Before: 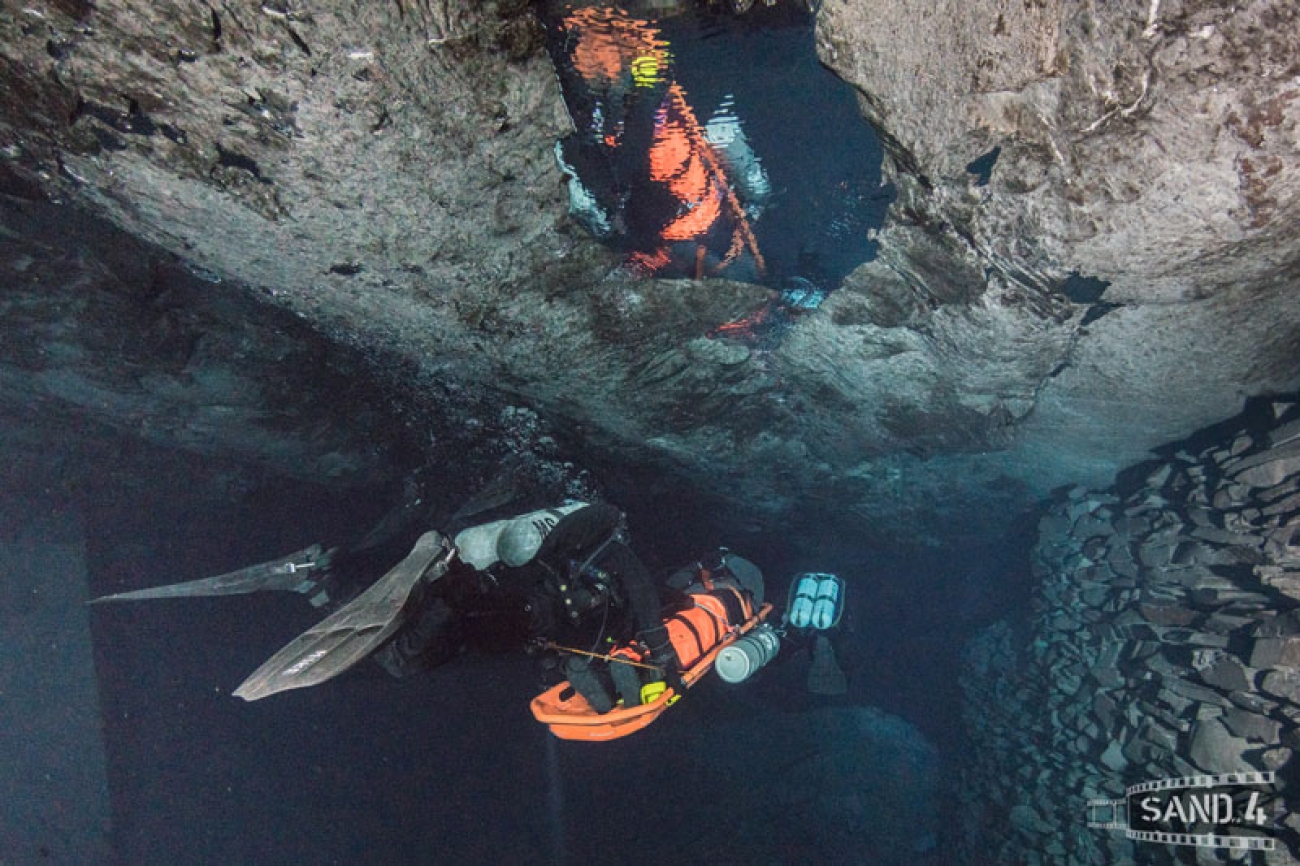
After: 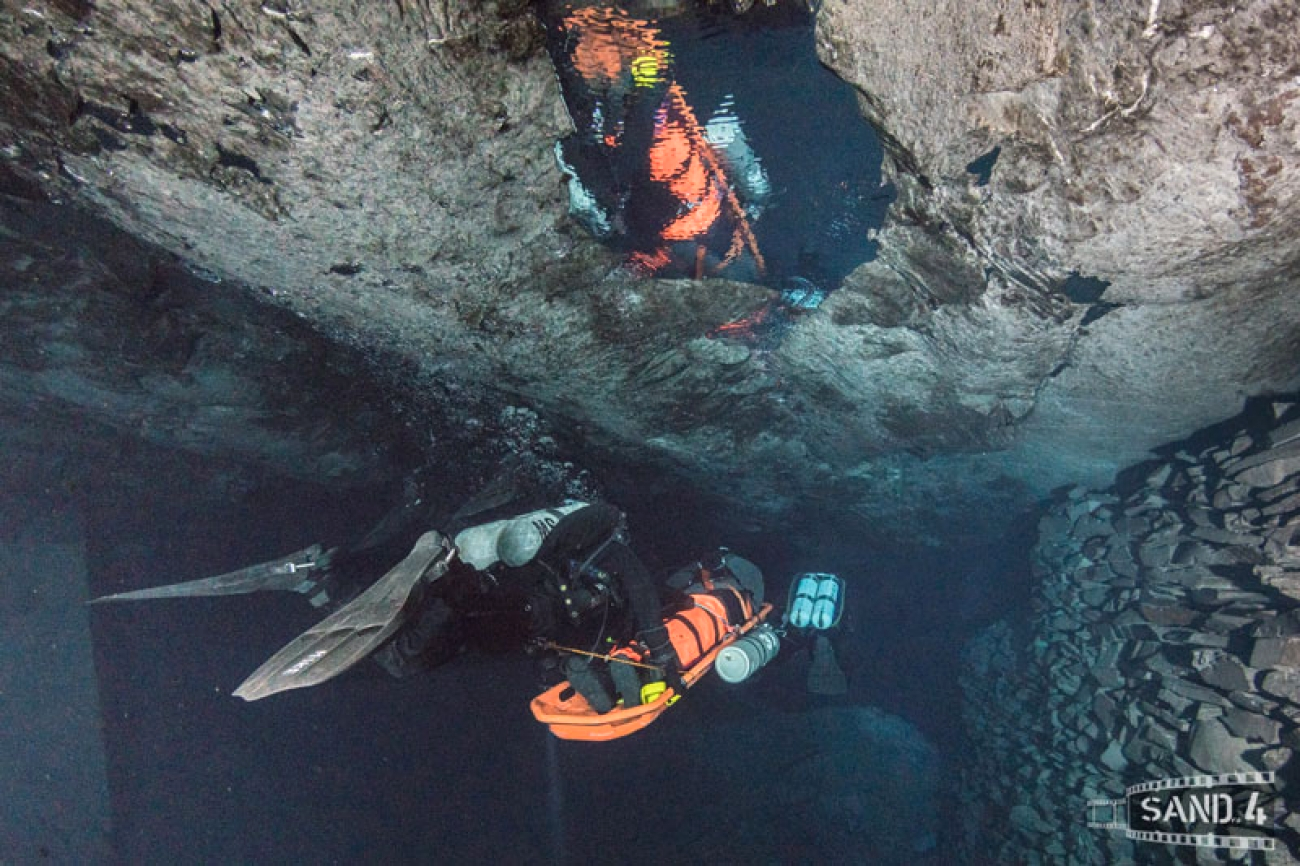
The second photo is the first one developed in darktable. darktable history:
exposure: exposure 0.197 EV, compensate highlight preservation false
